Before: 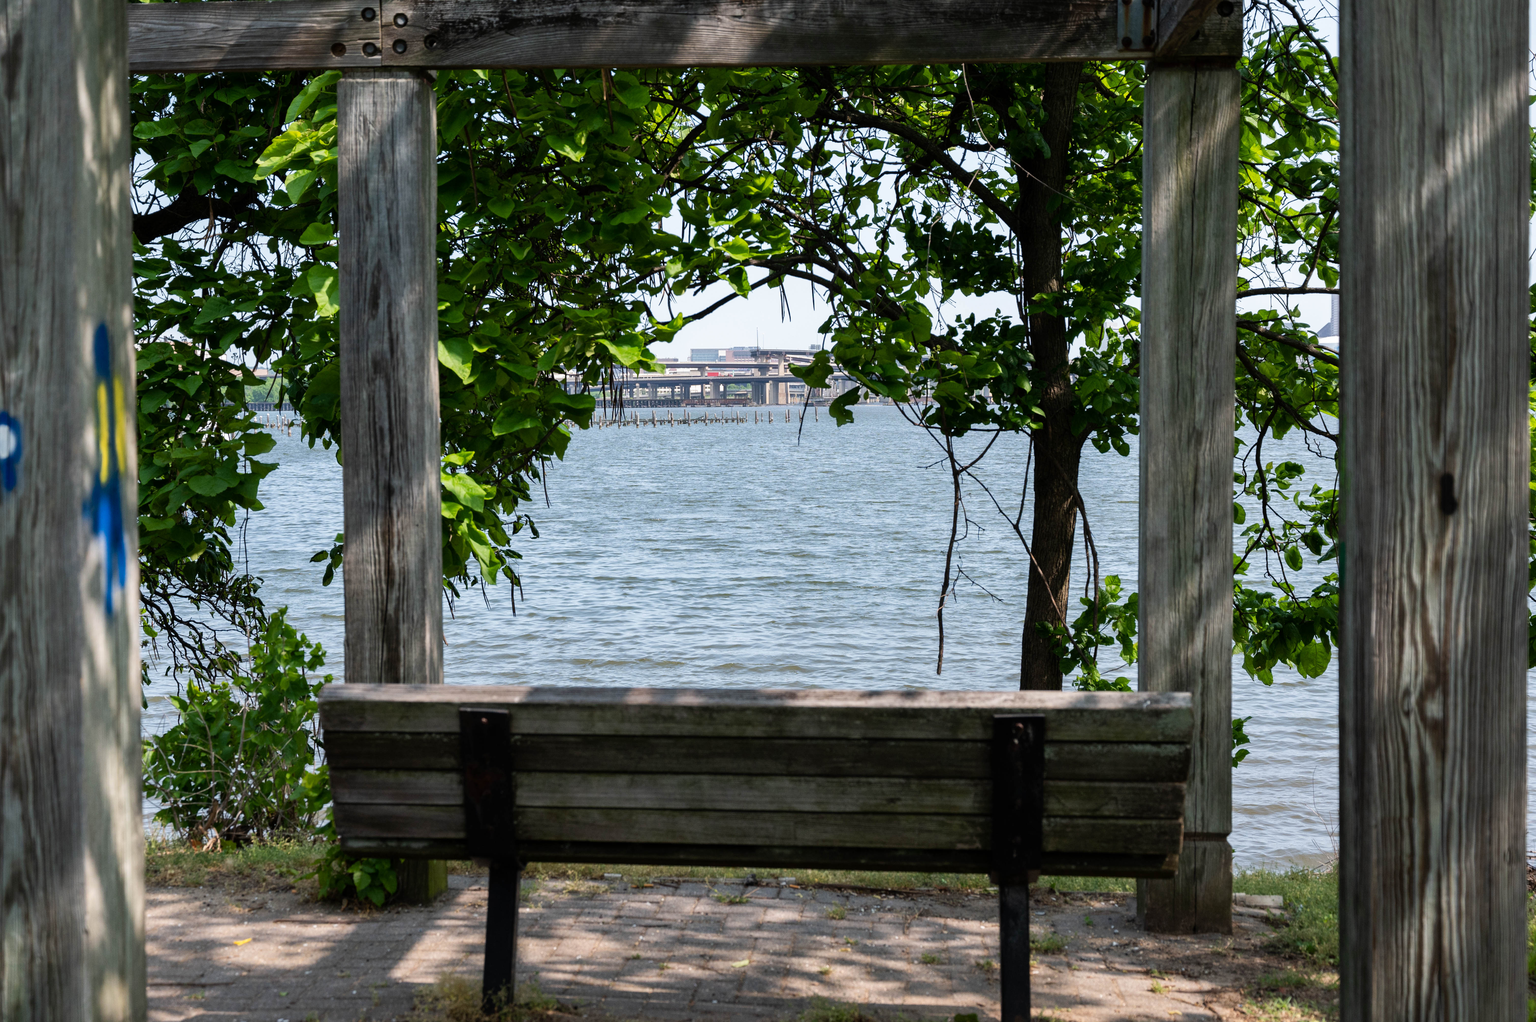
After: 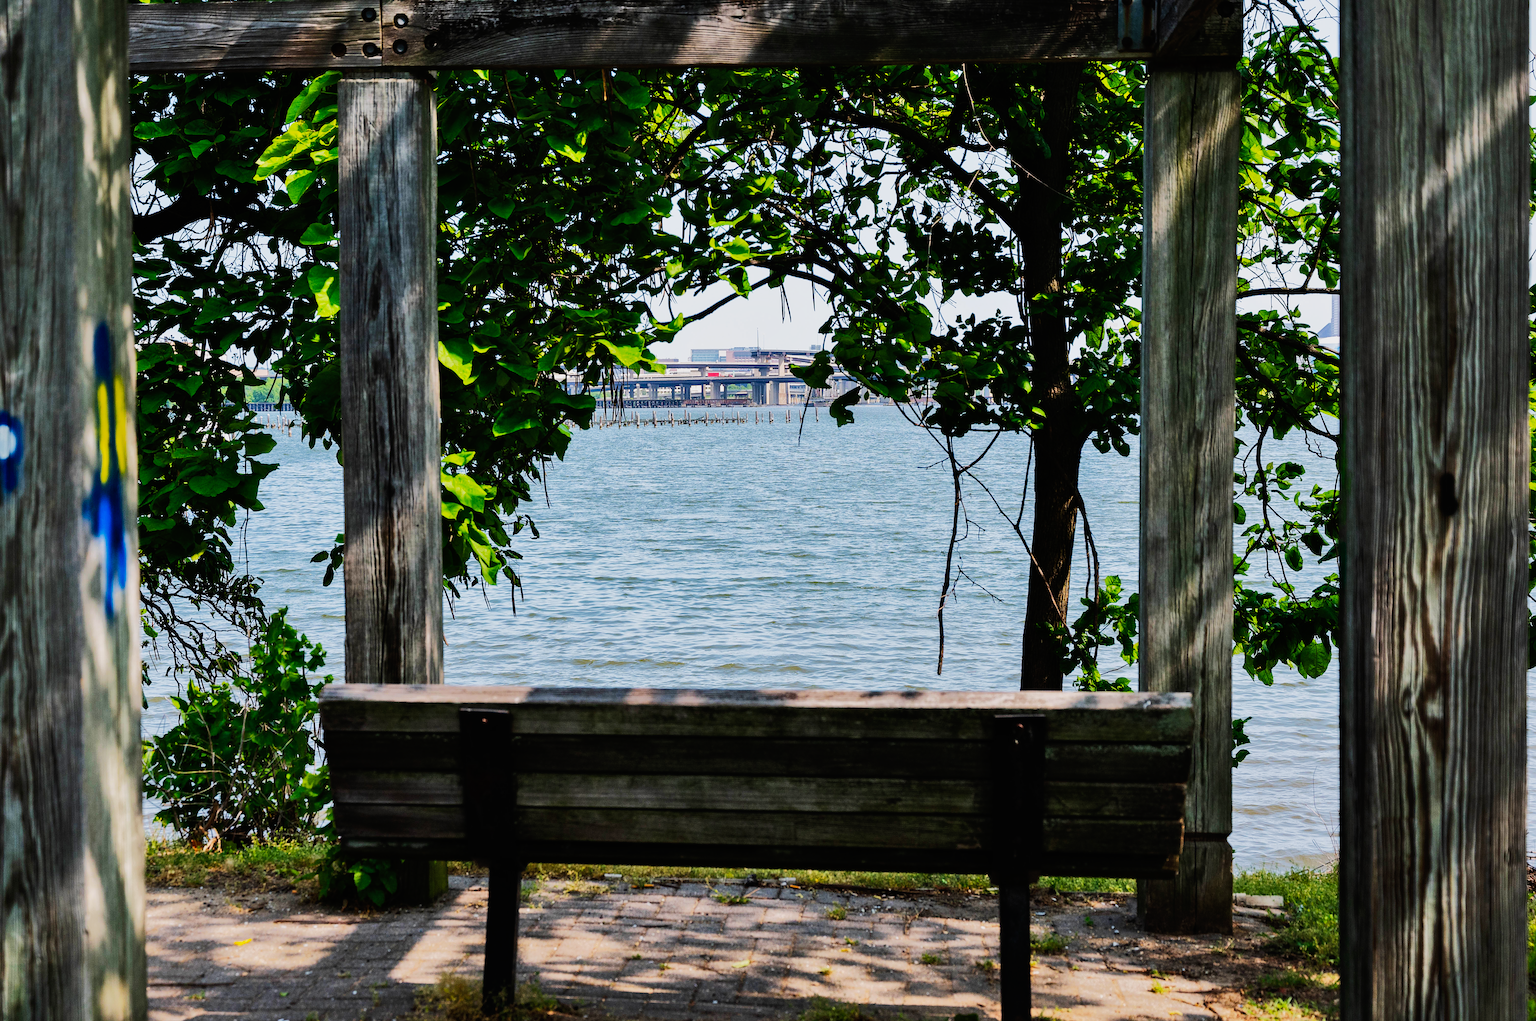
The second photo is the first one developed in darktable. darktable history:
exposure: black level correction 0, exposure 0.691 EV, compensate exposure bias true, compensate highlight preservation false
tone equalizer: -8 EV -1.96 EV, -7 EV -1.97 EV, -6 EV -1.99 EV, -5 EV -1.96 EV, -4 EV -2 EV, -3 EV -1.99 EV, -2 EV -1.98 EV, -1 EV -1.62 EV, +0 EV -2 EV, smoothing diameter 24.99%, edges refinement/feathering 6.81, preserve details guided filter
shadows and highlights: shadows 37.62, highlights -27.83, soften with gaussian
crop: bottom 0.058%
color balance rgb: shadows lift › hue 86.81°, highlights gain › chroma 0.237%, highlights gain › hue 332.59°, perceptual saturation grading › global saturation 25.887%, global vibrance 14.75%
sharpen: on, module defaults
base curve: curves: ch0 [(0, 0) (0.007, 0.004) (0.027, 0.03) (0.046, 0.07) (0.207, 0.54) (0.442, 0.872) (0.673, 0.972) (1, 1)], preserve colors none
